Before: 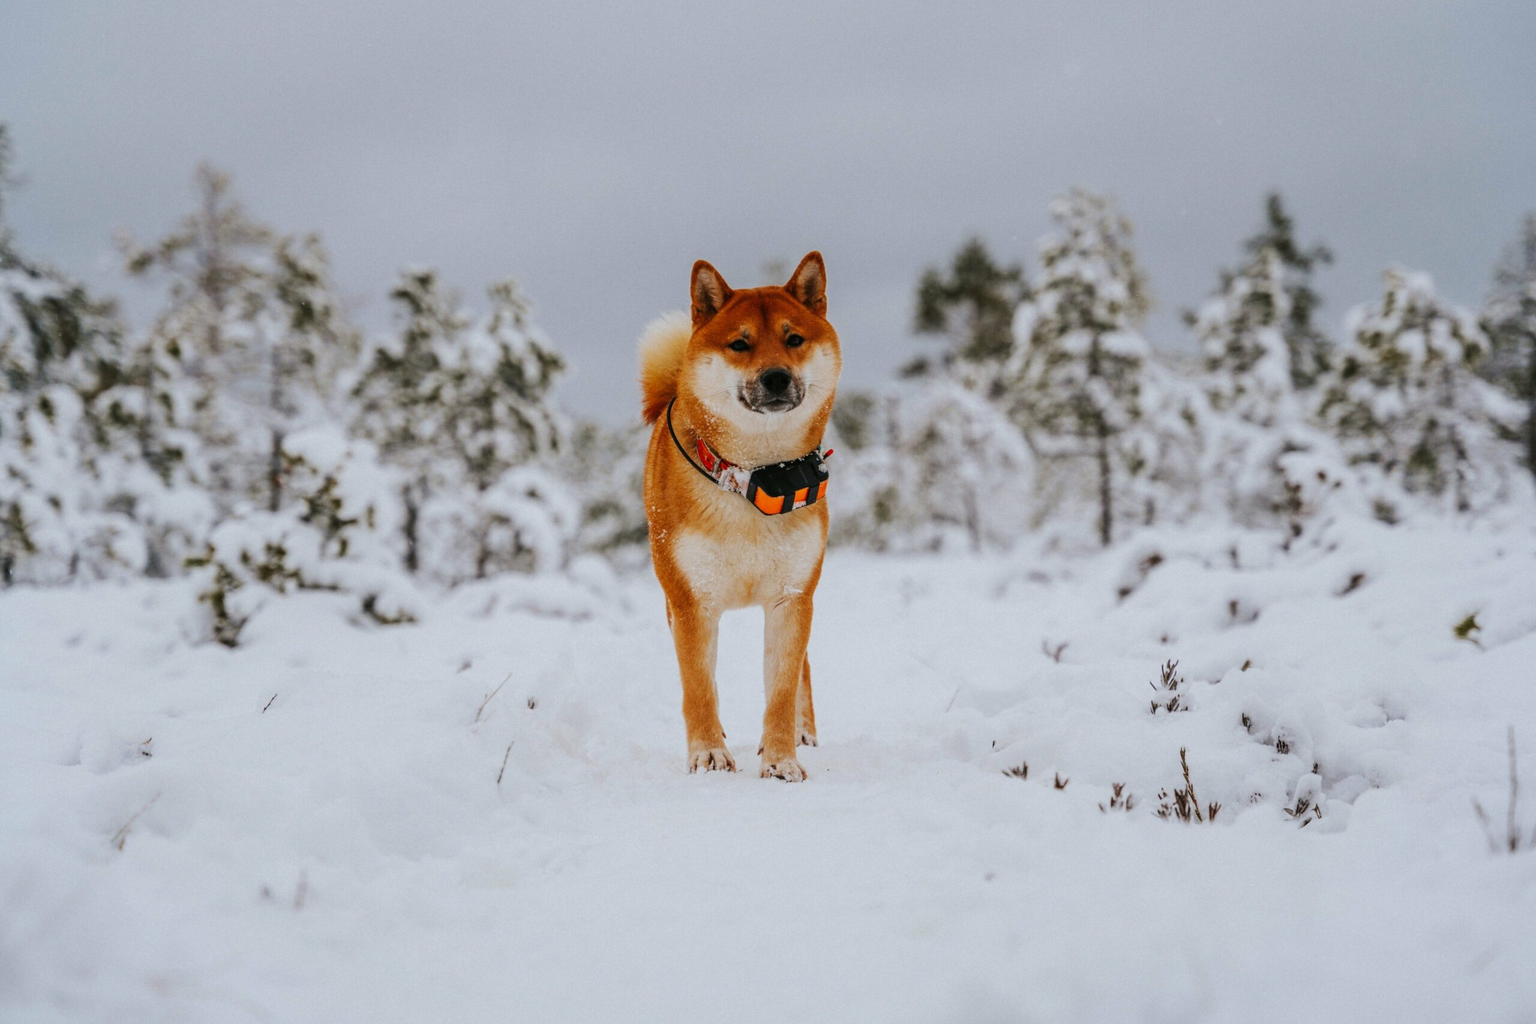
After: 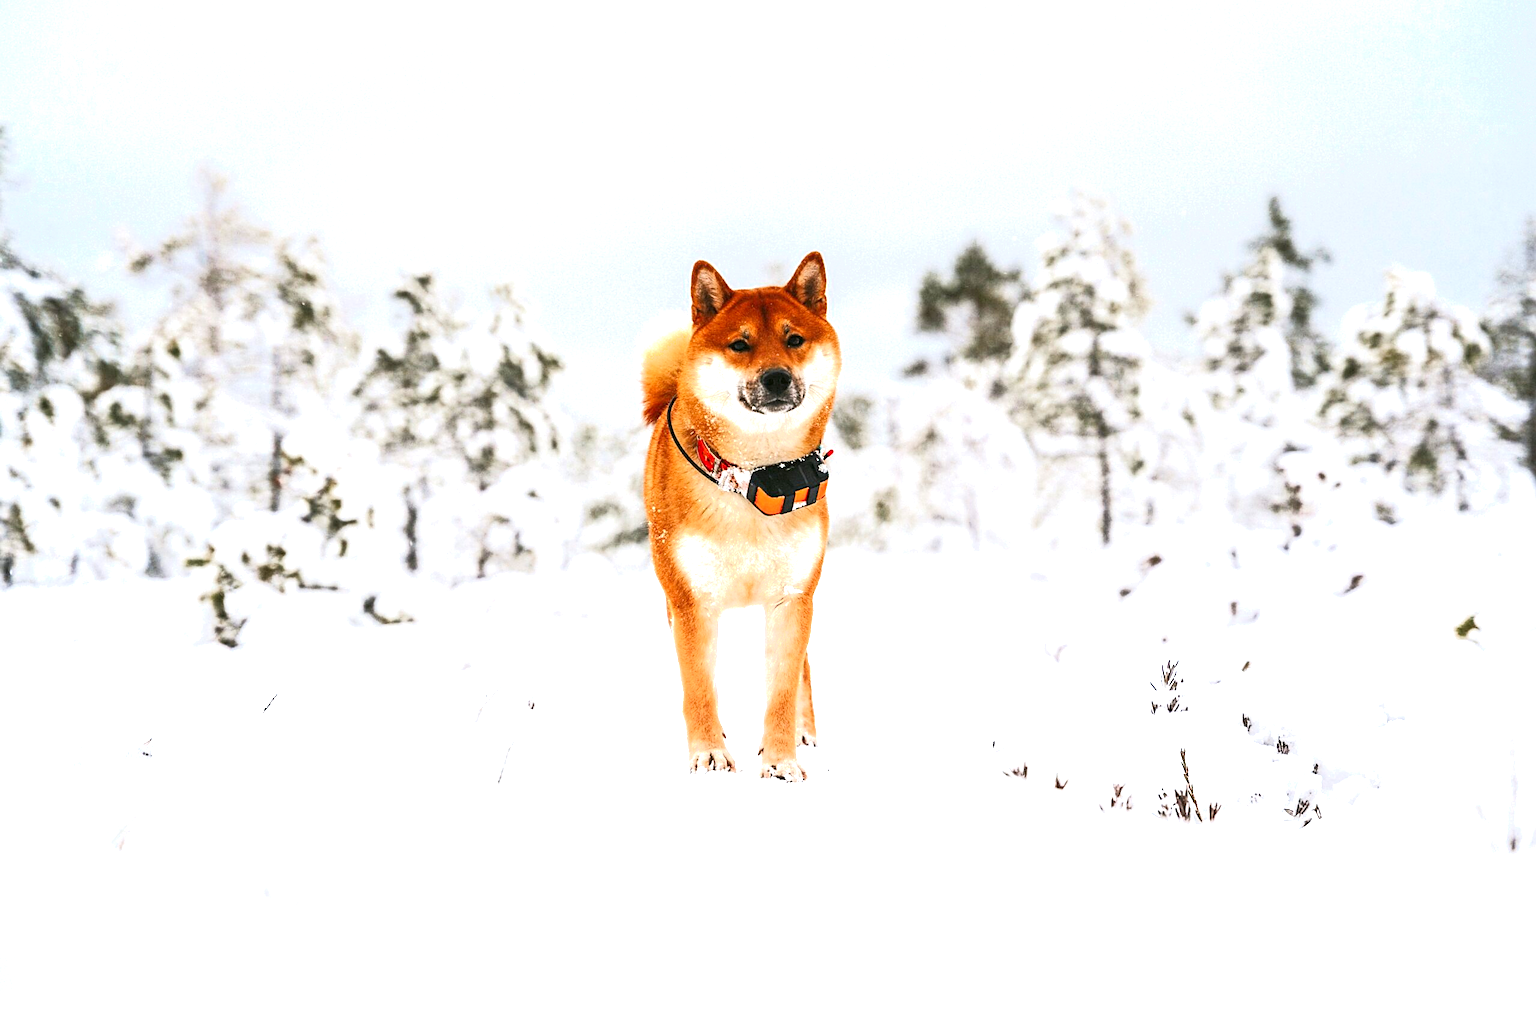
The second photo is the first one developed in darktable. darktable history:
sharpen: on, module defaults
shadows and highlights: shadows 0, highlights 40
exposure: black level correction 0, exposure 1.45 EV, compensate exposure bias true, compensate highlight preservation false
color zones: curves: ch0 [(0, 0.444) (0.143, 0.442) (0.286, 0.441) (0.429, 0.441) (0.571, 0.441) (0.714, 0.441) (0.857, 0.442) (1, 0.444)]
